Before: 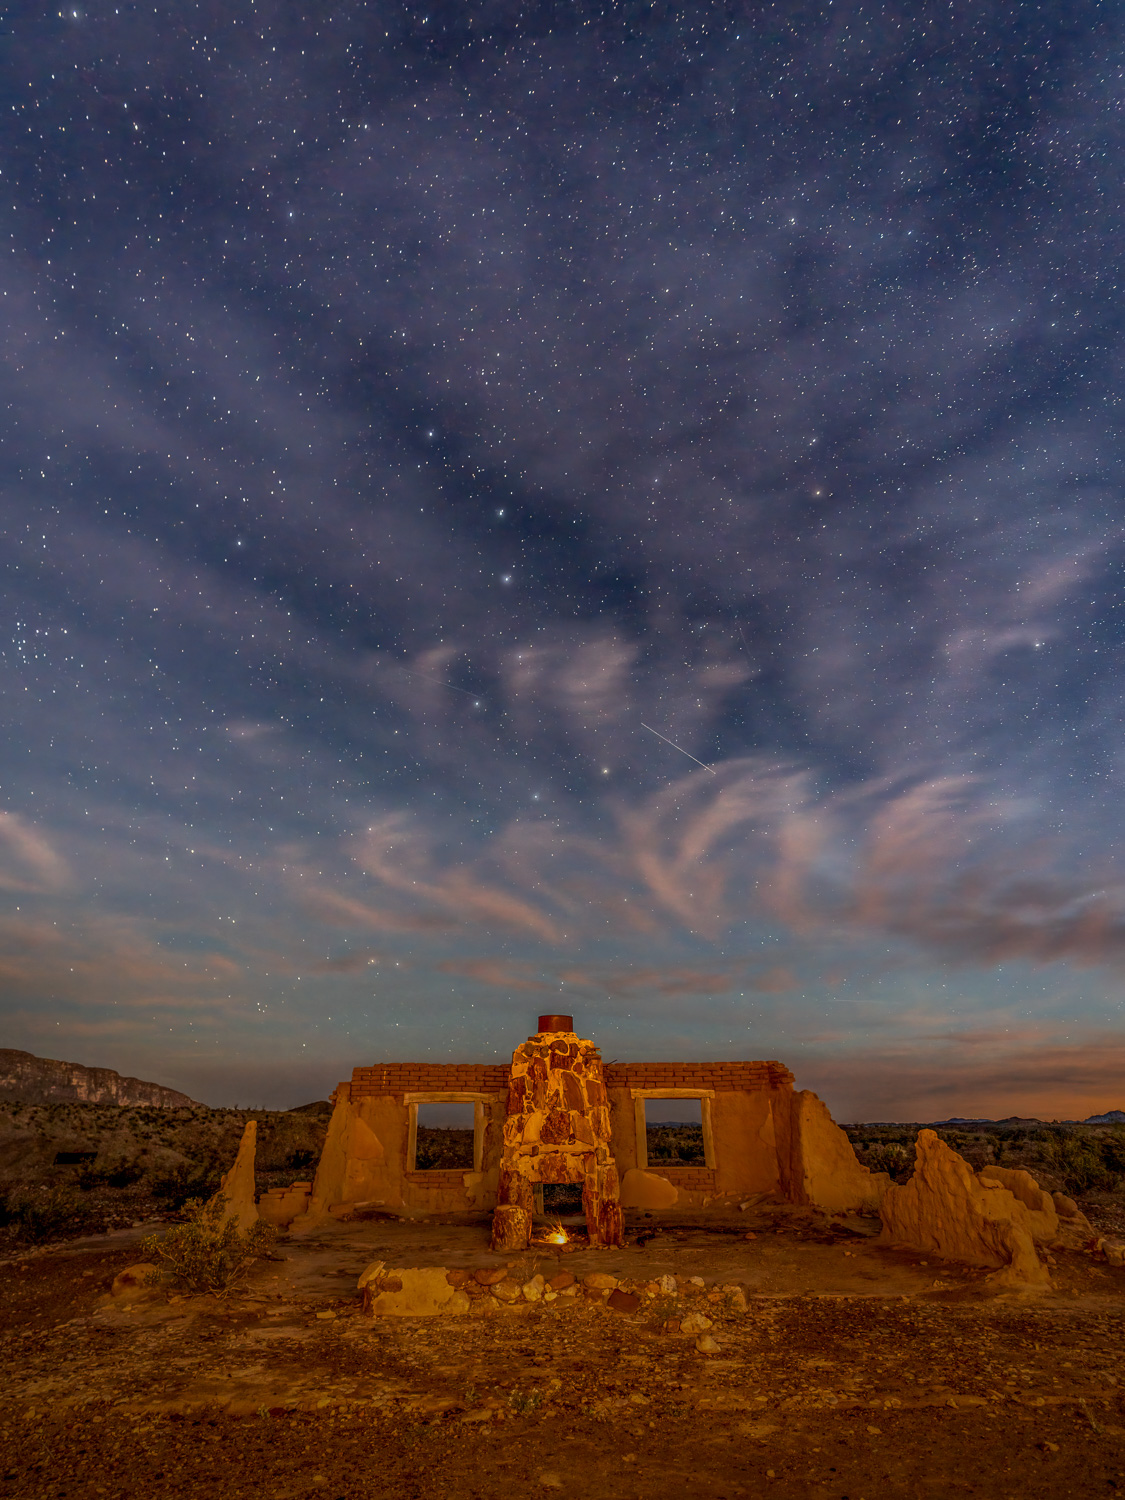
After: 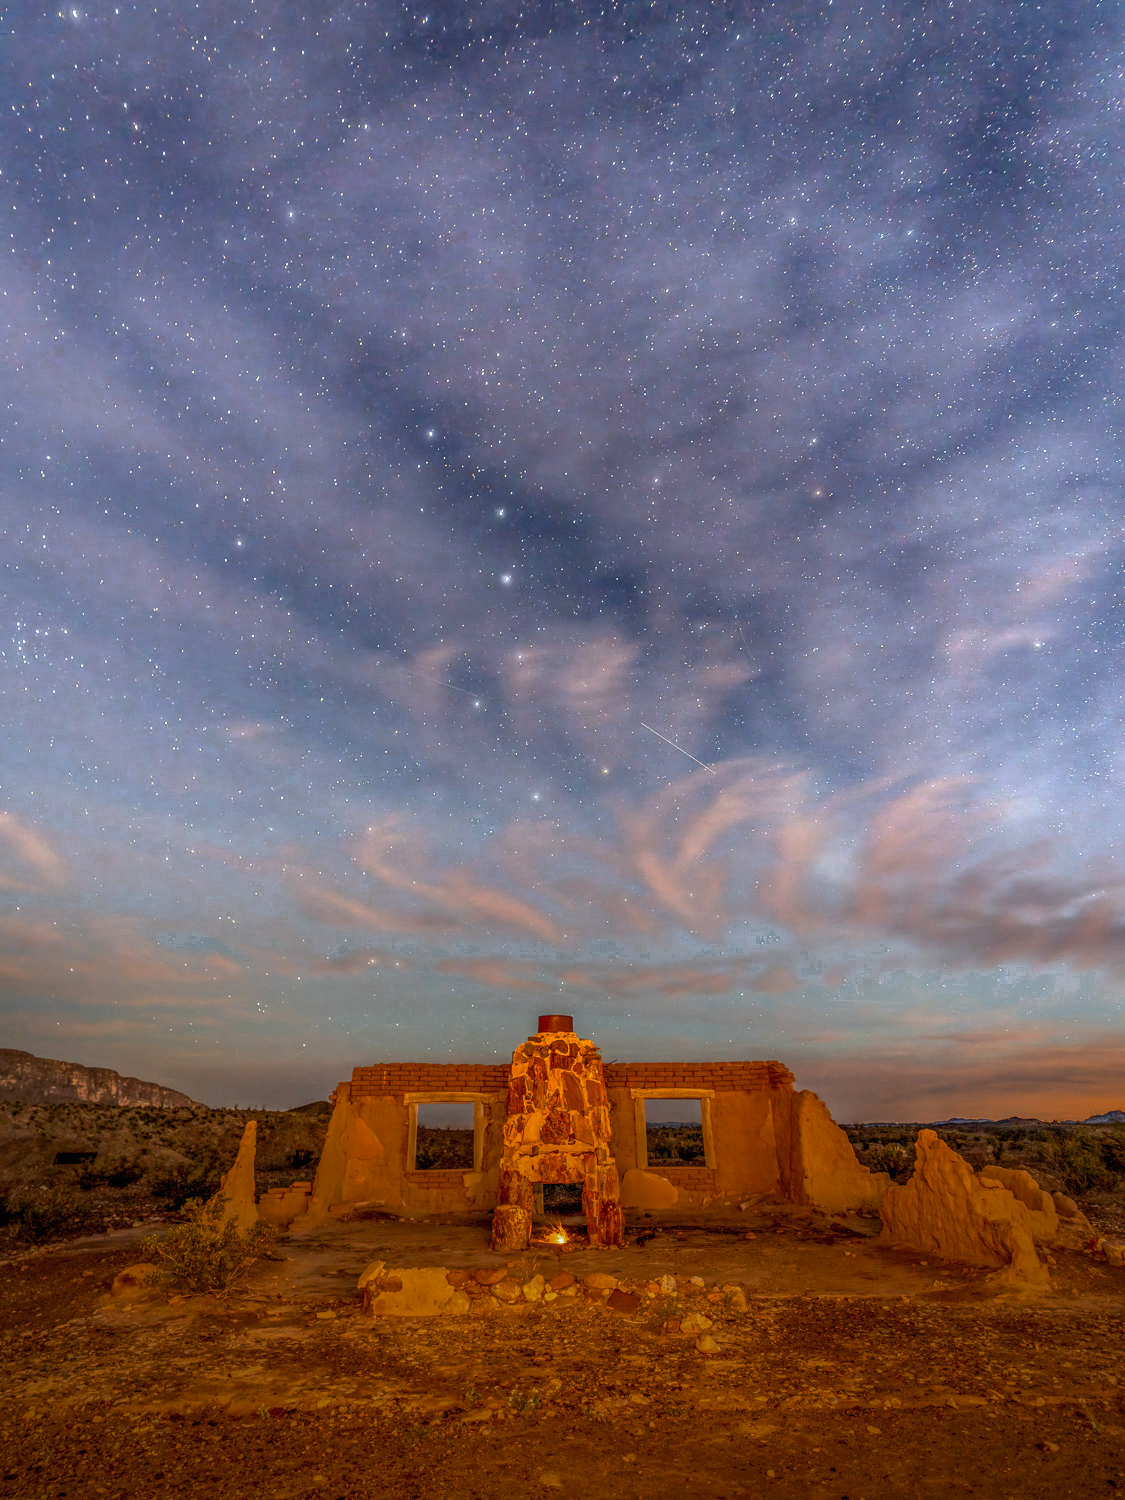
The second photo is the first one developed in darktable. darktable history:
exposure: black level correction 0, exposure 0.701 EV, compensate exposure bias true, compensate highlight preservation false
tone equalizer: smoothing diameter 24.92%, edges refinement/feathering 5.52, preserve details guided filter
color zones: curves: ch0 [(0.203, 0.433) (0.607, 0.517) (0.697, 0.696) (0.705, 0.897)]
